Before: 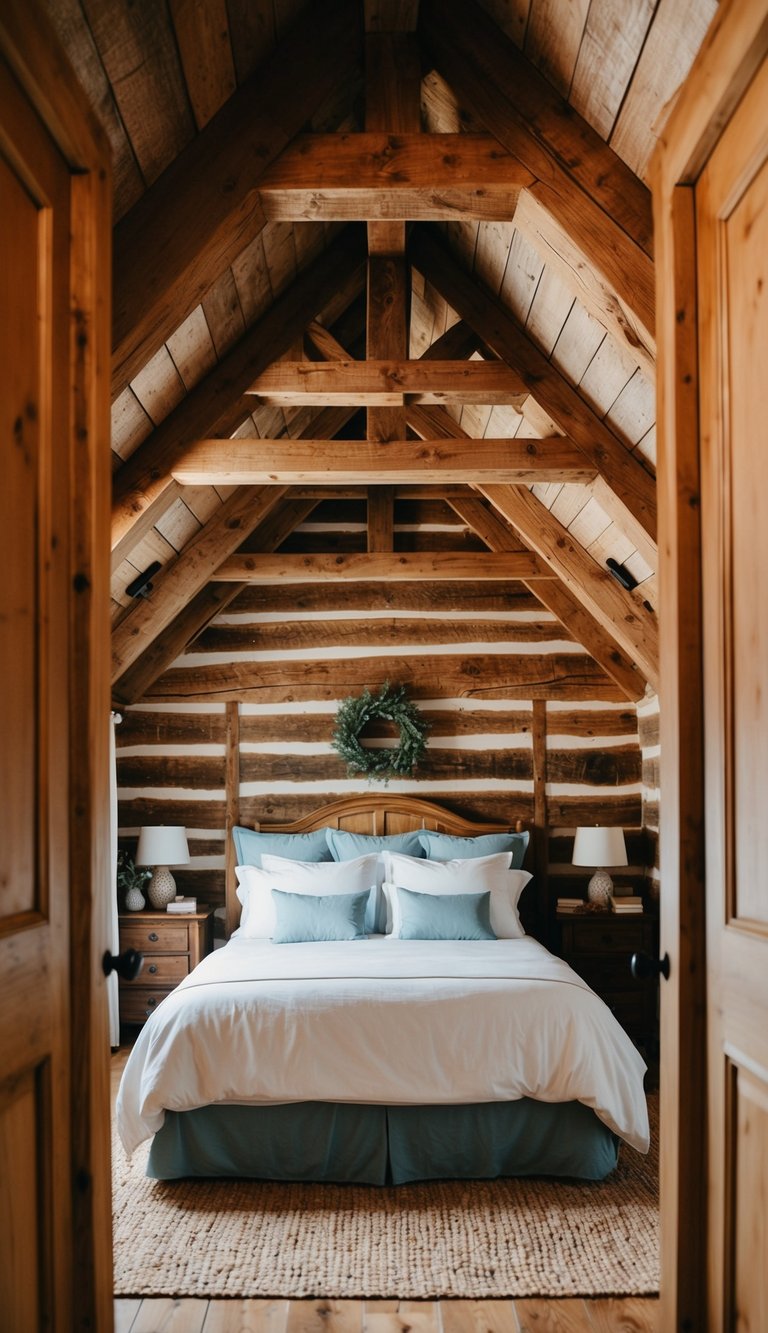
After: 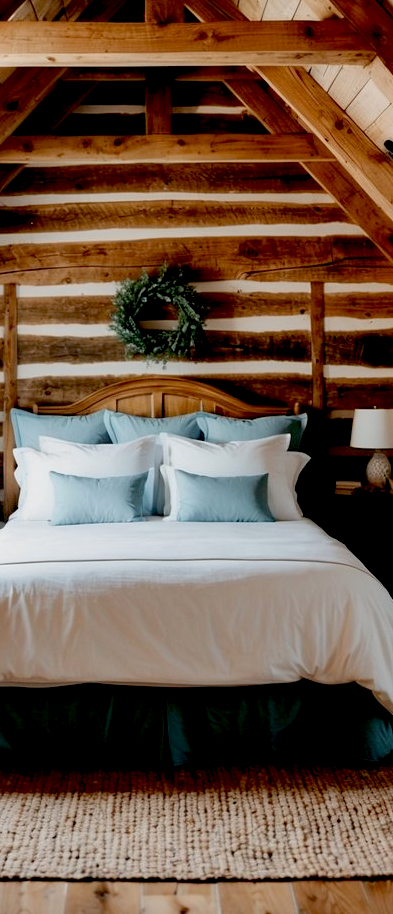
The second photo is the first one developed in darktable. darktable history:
exposure: black level correction 0.027, exposure -0.076 EV, compensate highlight preservation false
crop and rotate: left 29.004%, top 31.368%, right 19.815%
